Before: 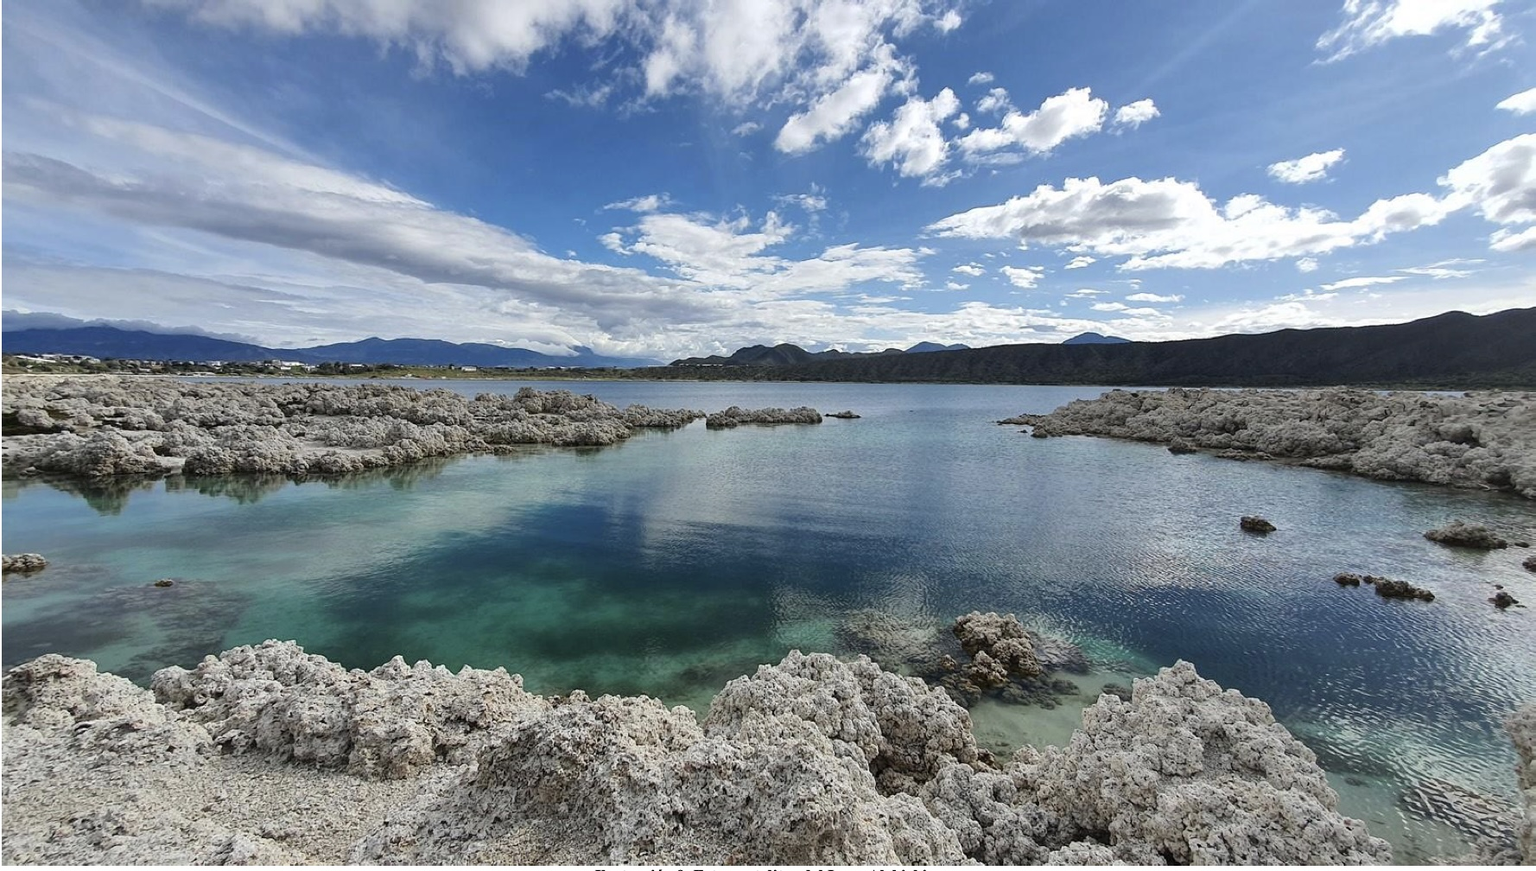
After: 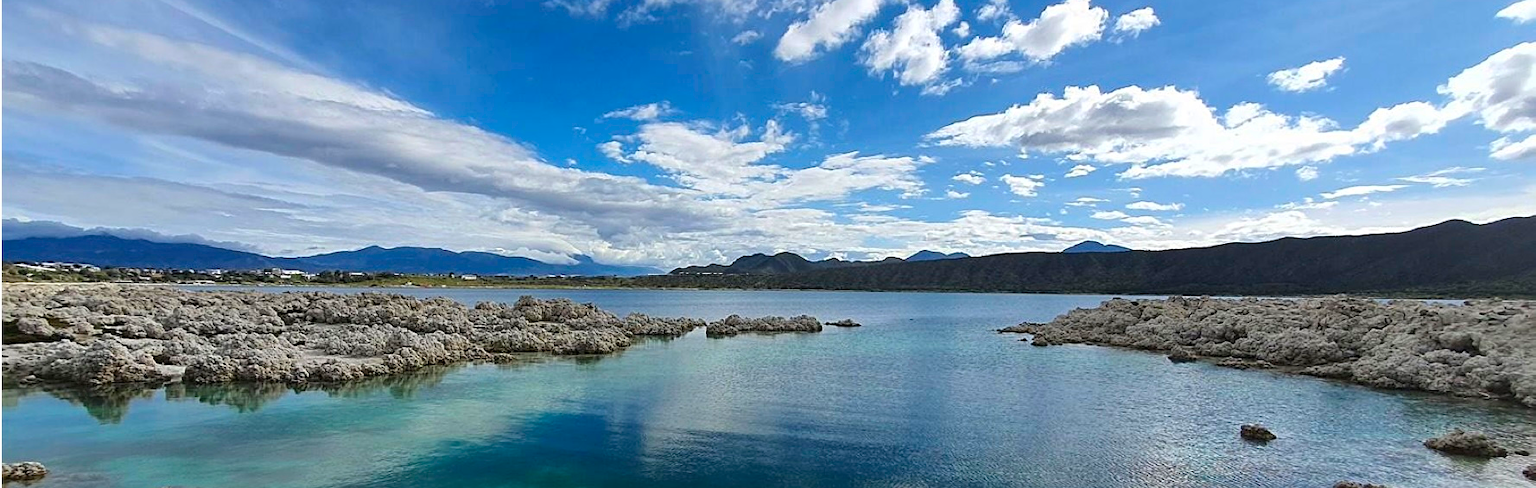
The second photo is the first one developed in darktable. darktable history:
crop and rotate: top 10.605%, bottom 33.274%
fill light: on, module defaults
sharpen: radius 2.529, amount 0.323
color balance rgb: perceptual saturation grading › global saturation 30%, global vibrance 20%
